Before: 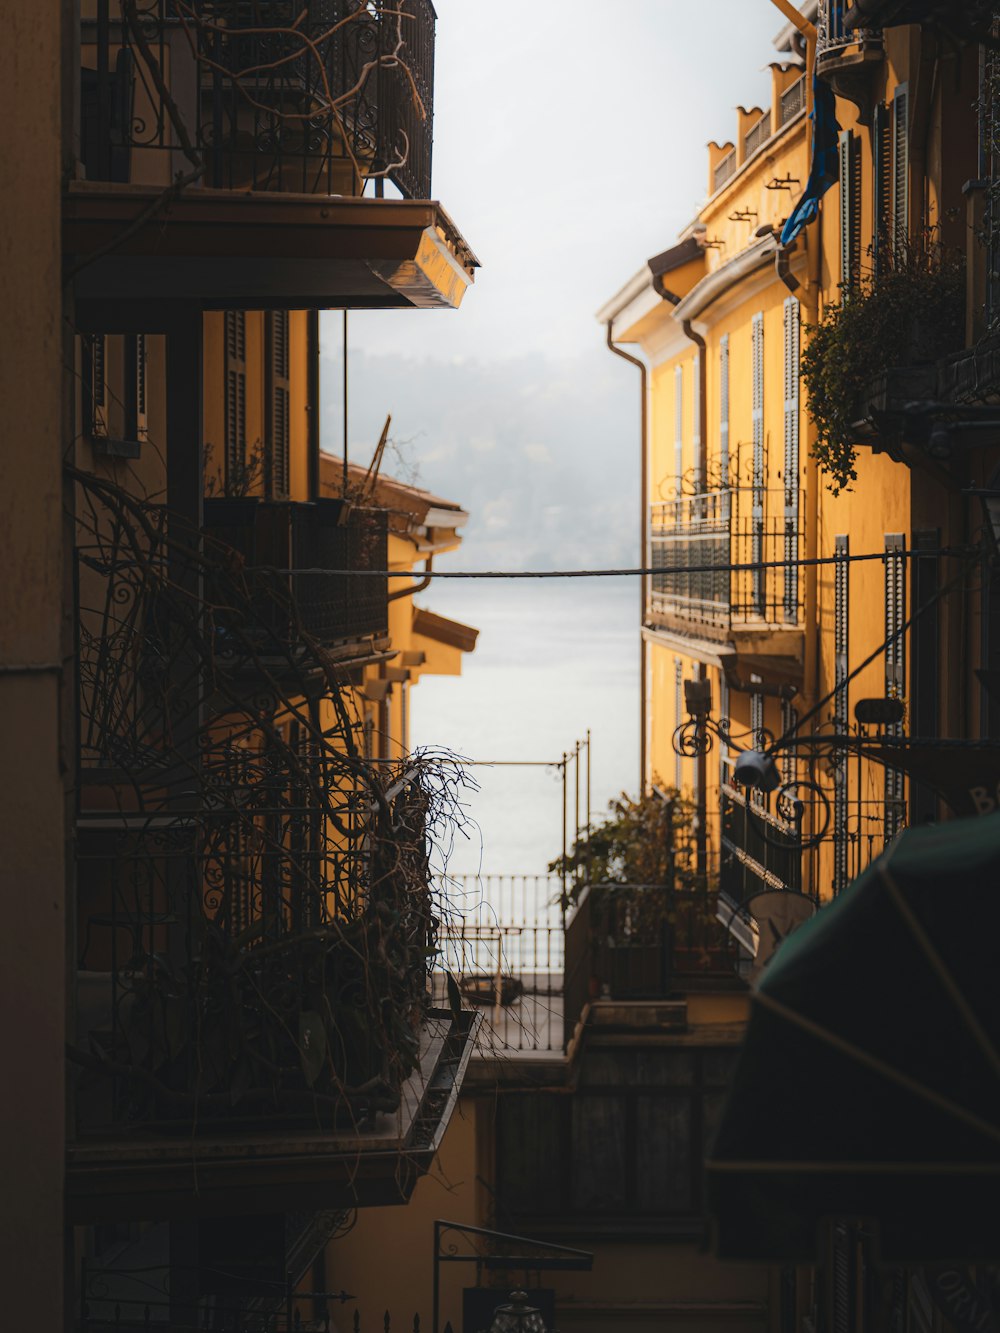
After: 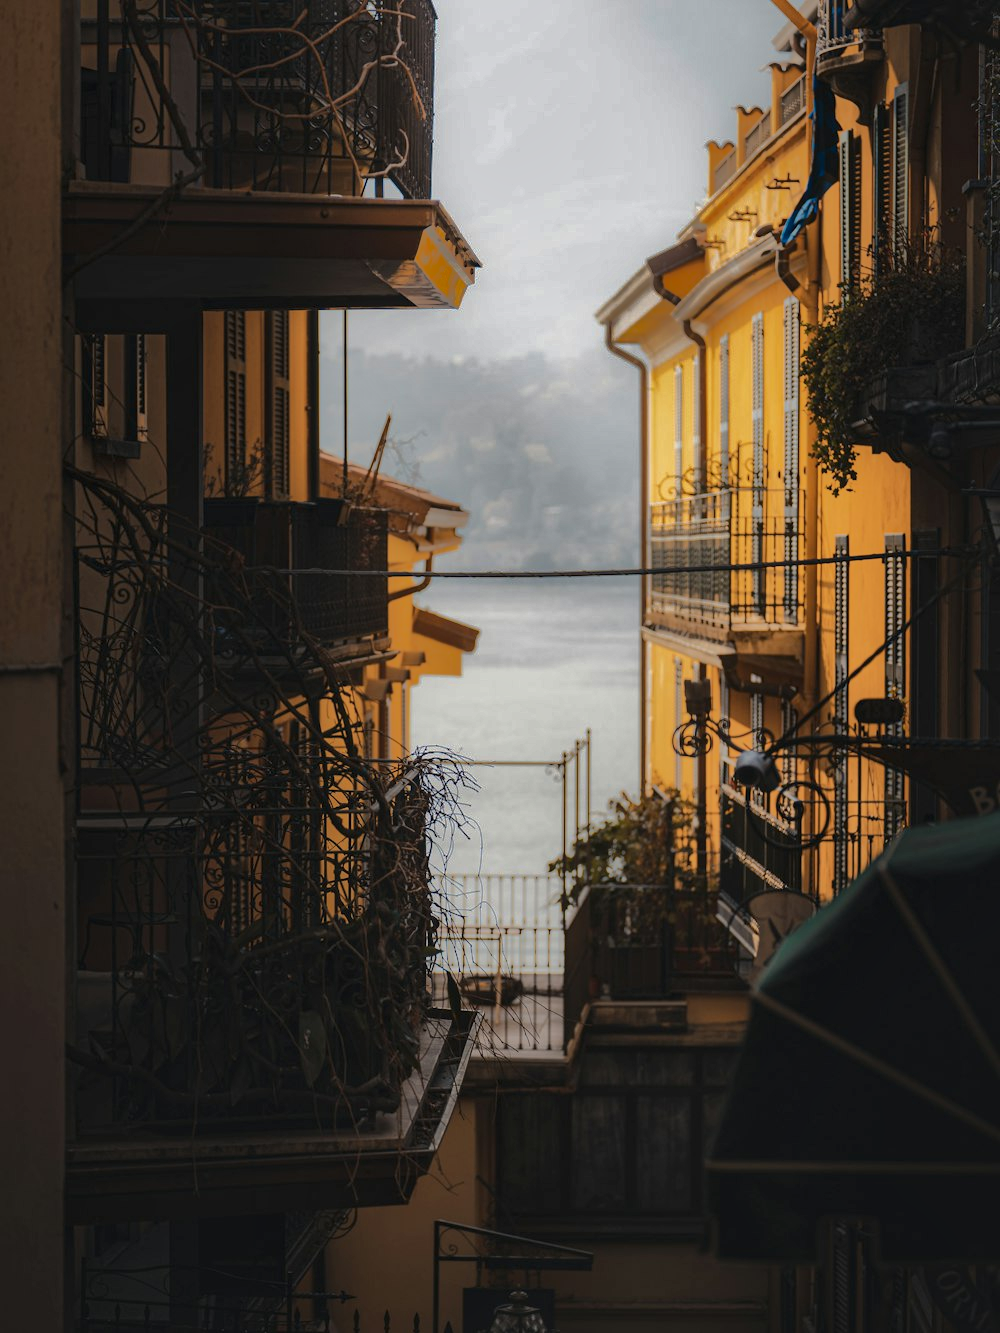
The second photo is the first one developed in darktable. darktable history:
tone equalizer: on, module defaults
local contrast: mode bilateral grid, contrast 20, coarseness 50, detail 140%, midtone range 0.2
shadows and highlights: shadows -19.91, highlights -73.15
